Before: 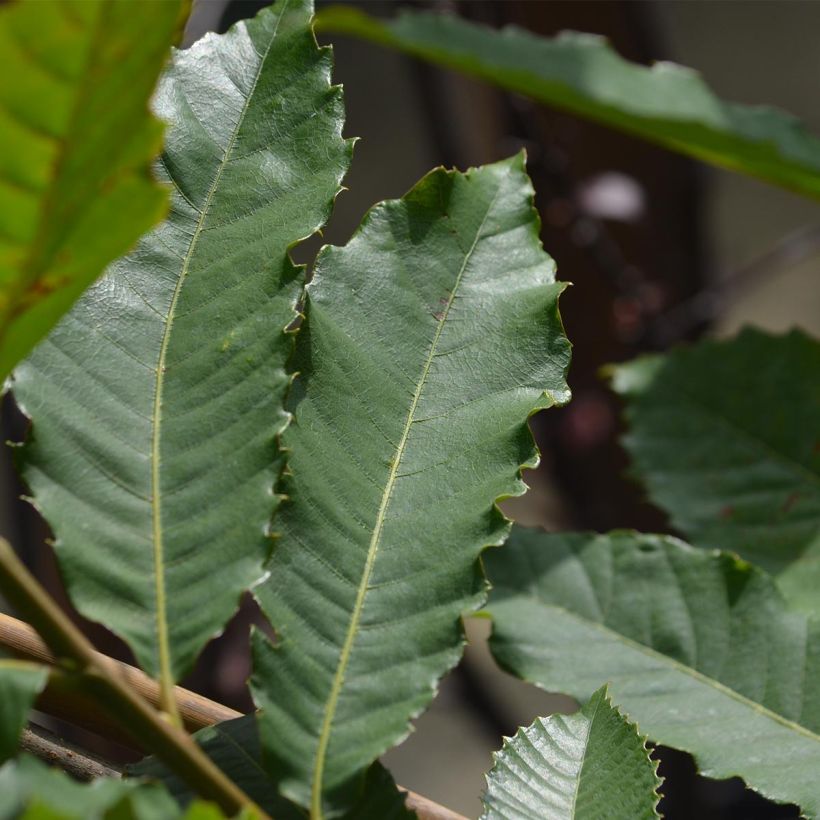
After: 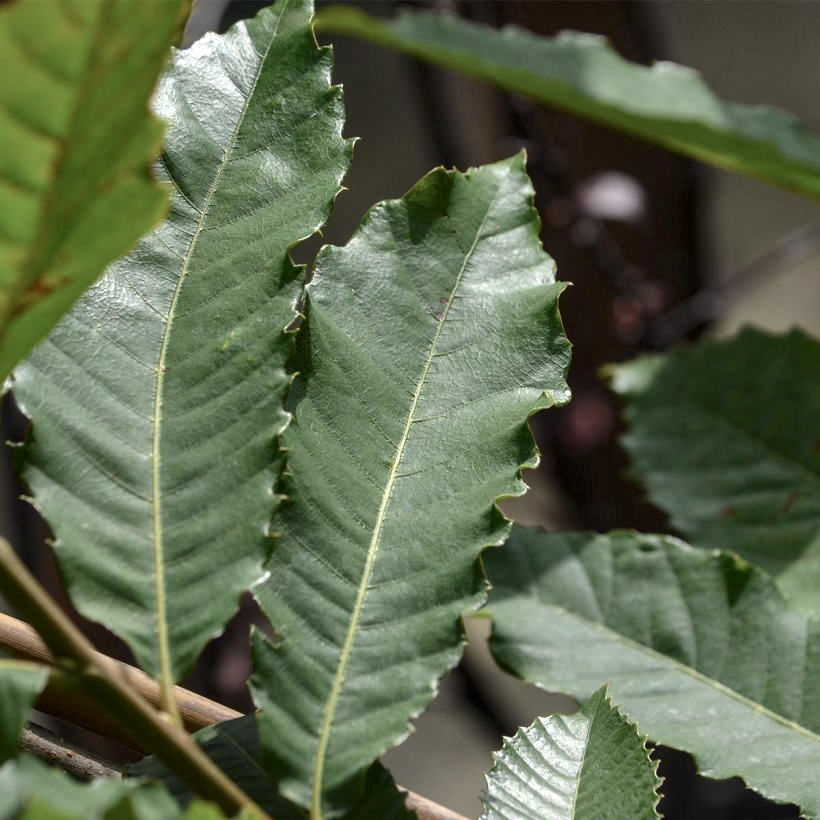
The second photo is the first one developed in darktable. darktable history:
local contrast: detail 130%
color balance rgb: linear chroma grading › shadows -2.2%, linear chroma grading › highlights -14.771%, linear chroma grading › global chroma -9.59%, linear chroma grading › mid-tones -10.22%, perceptual saturation grading › global saturation 0.609%, perceptual brilliance grading › global brilliance 9.59%
shadows and highlights: shadows 31.39, highlights 1.56, soften with gaussian
